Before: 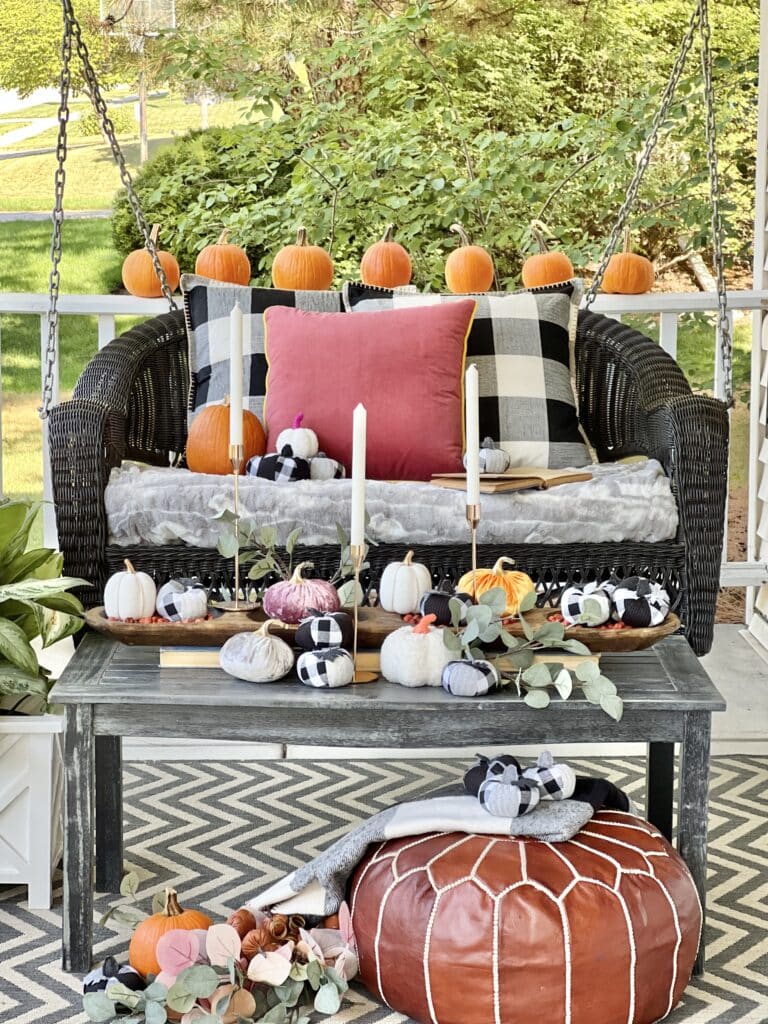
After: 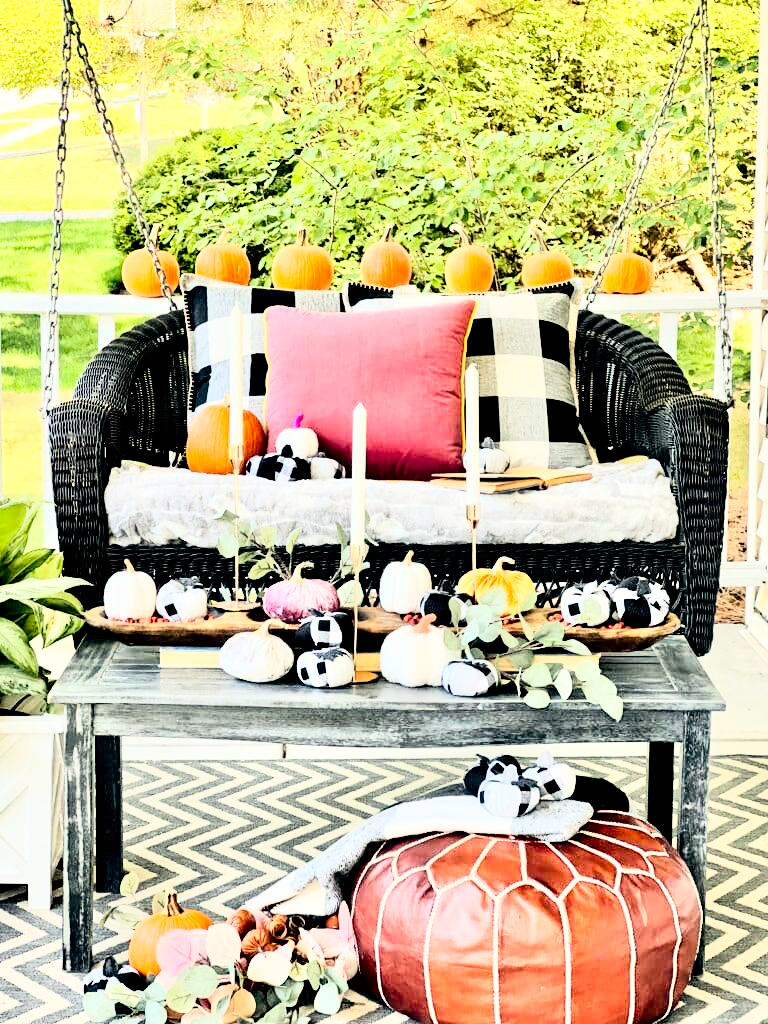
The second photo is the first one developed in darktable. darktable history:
color balance: lift [0.975, 0.993, 1, 1.015], gamma [1.1, 1, 1, 0.945], gain [1, 1.04, 1, 0.95]
rgb curve: curves: ch0 [(0, 0) (0.21, 0.15) (0.24, 0.21) (0.5, 0.75) (0.75, 0.96) (0.89, 0.99) (1, 1)]; ch1 [(0, 0.02) (0.21, 0.13) (0.25, 0.2) (0.5, 0.67) (0.75, 0.9) (0.89, 0.97) (1, 1)]; ch2 [(0, 0.02) (0.21, 0.13) (0.25, 0.2) (0.5, 0.67) (0.75, 0.9) (0.89, 0.97) (1, 1)], compensate middle gray true
white balance: red 0.978, blue 0.999
